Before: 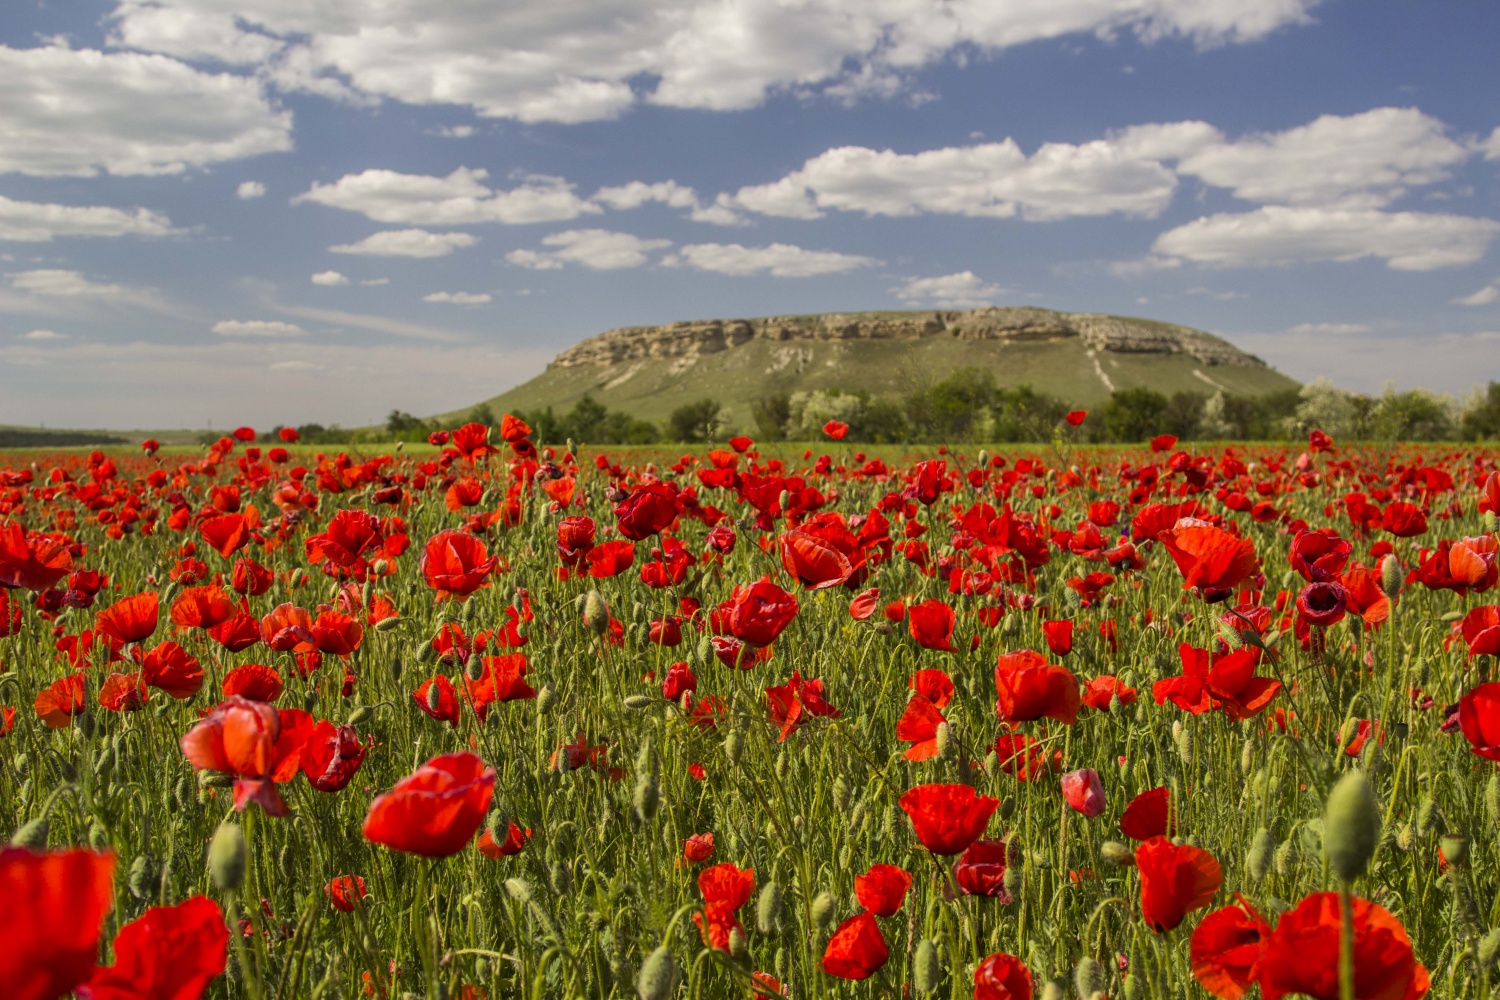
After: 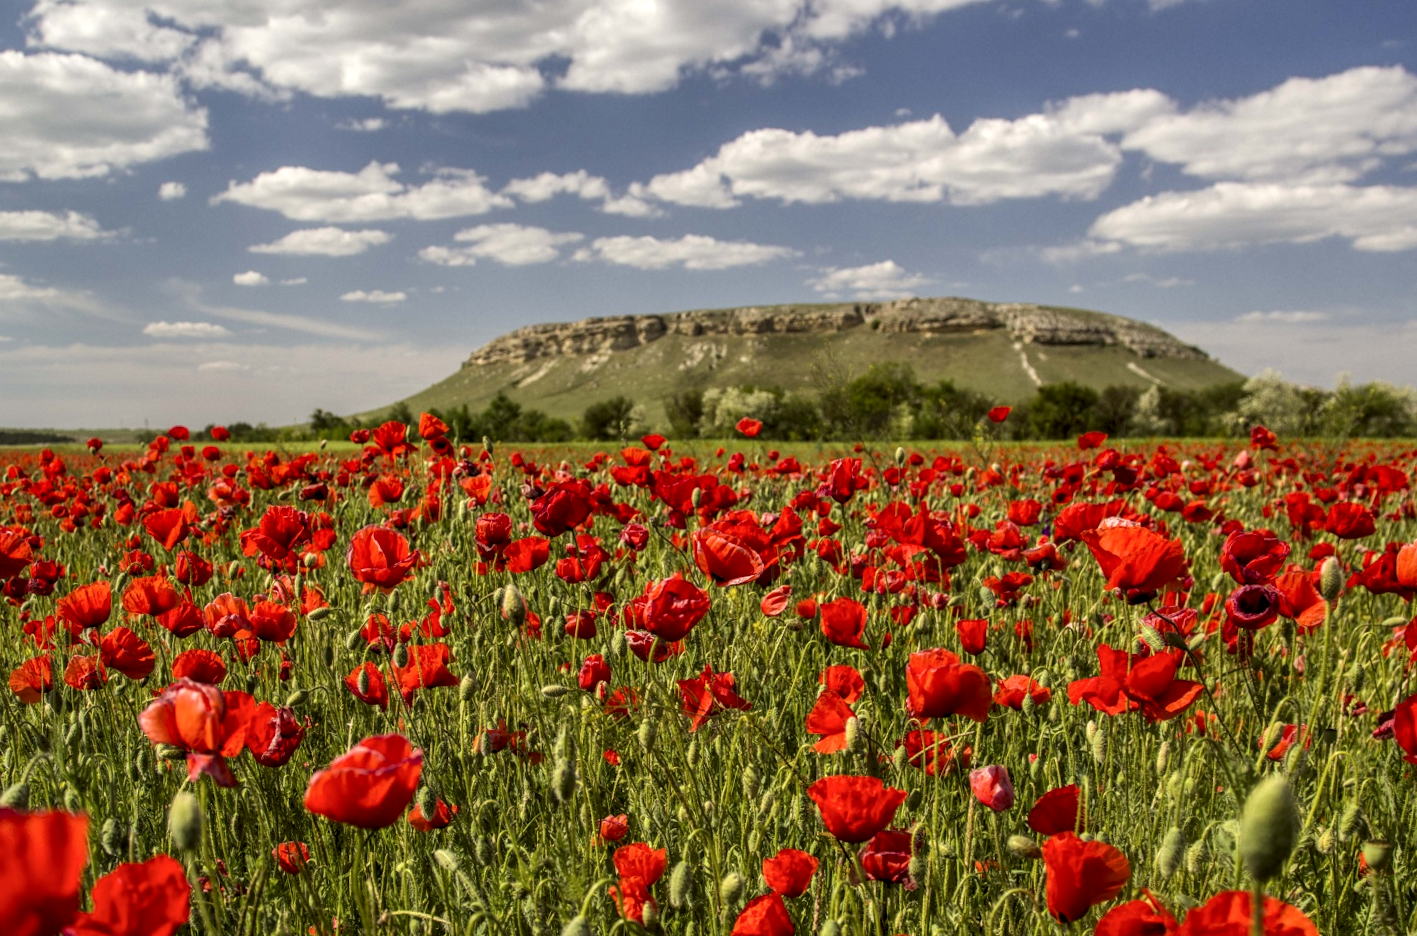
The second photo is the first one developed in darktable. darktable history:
local contrast: detail 150%
rotate and perspective: rotation 0.062°, lens shift (vertical) 0.115, lens shift (horizontal) -0.133, crop left 0.047, crop right 0.94, crop top 0.061, crop bottom 0.94
